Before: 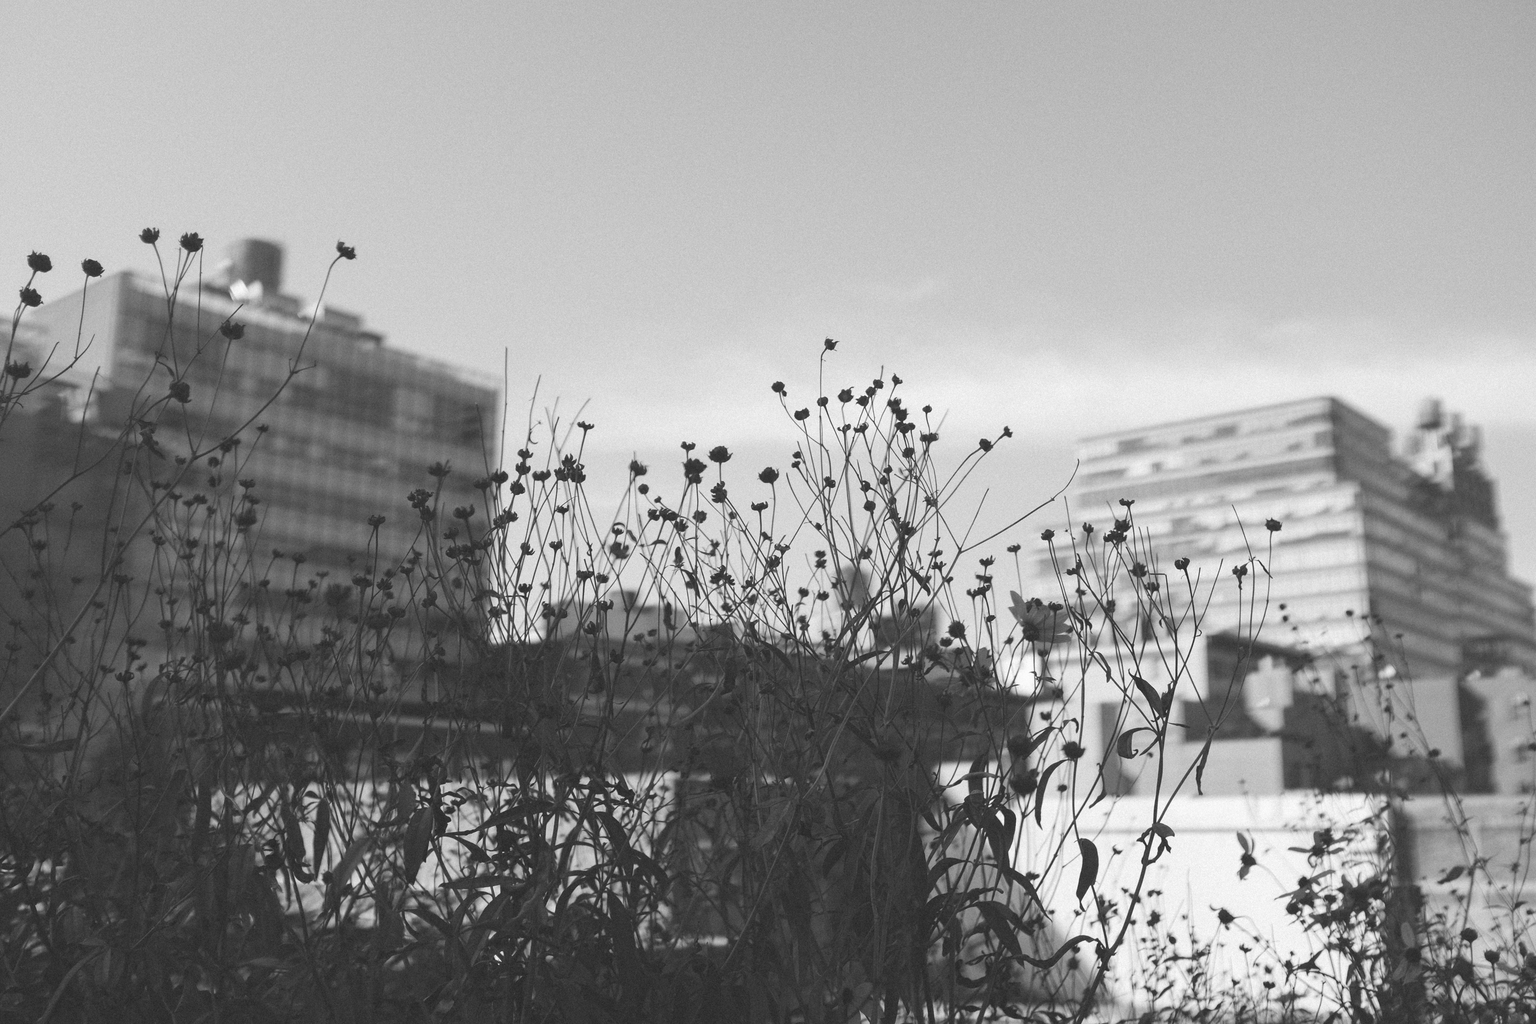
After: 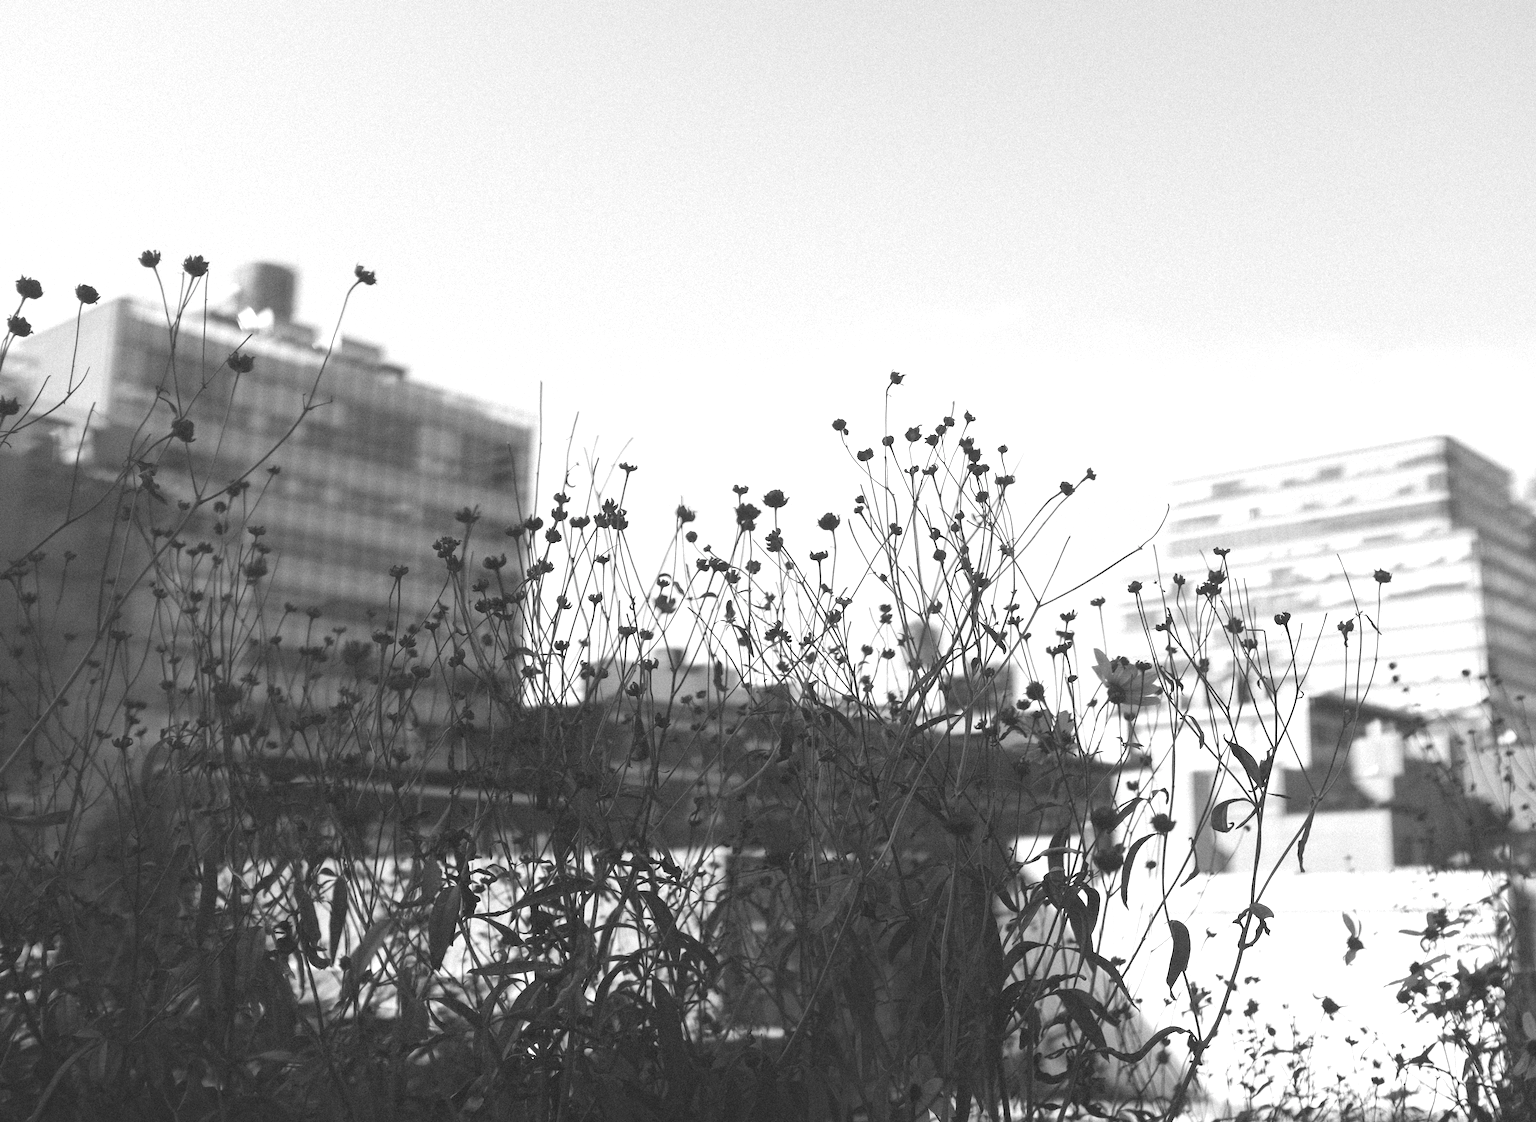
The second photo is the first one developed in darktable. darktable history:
crop and rotate: left 0.882%, right 7.932%
tone equalizer: -8 EV -0.755 EV, -7 EV -0.694 EV, -6 EV -0.625 EV, -5 EV -0.4 EV, -3 EV 0.401 EV, -2 EV 0.6 EV, -1 EV 0.696 EV, +0 EV 0.753 EV
